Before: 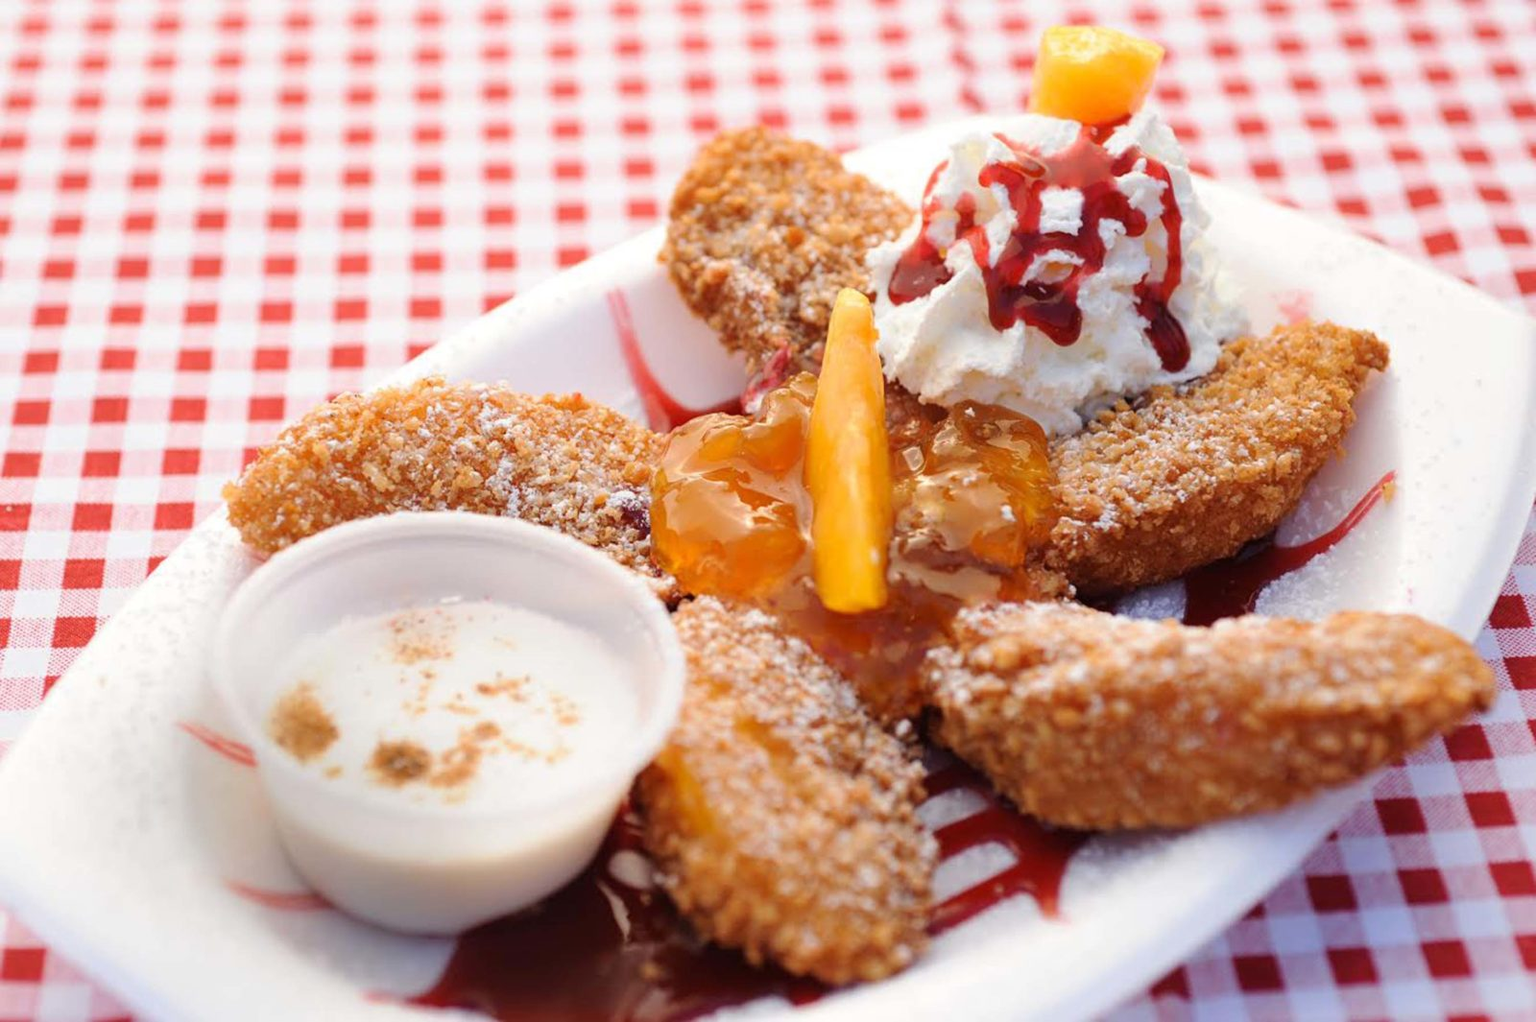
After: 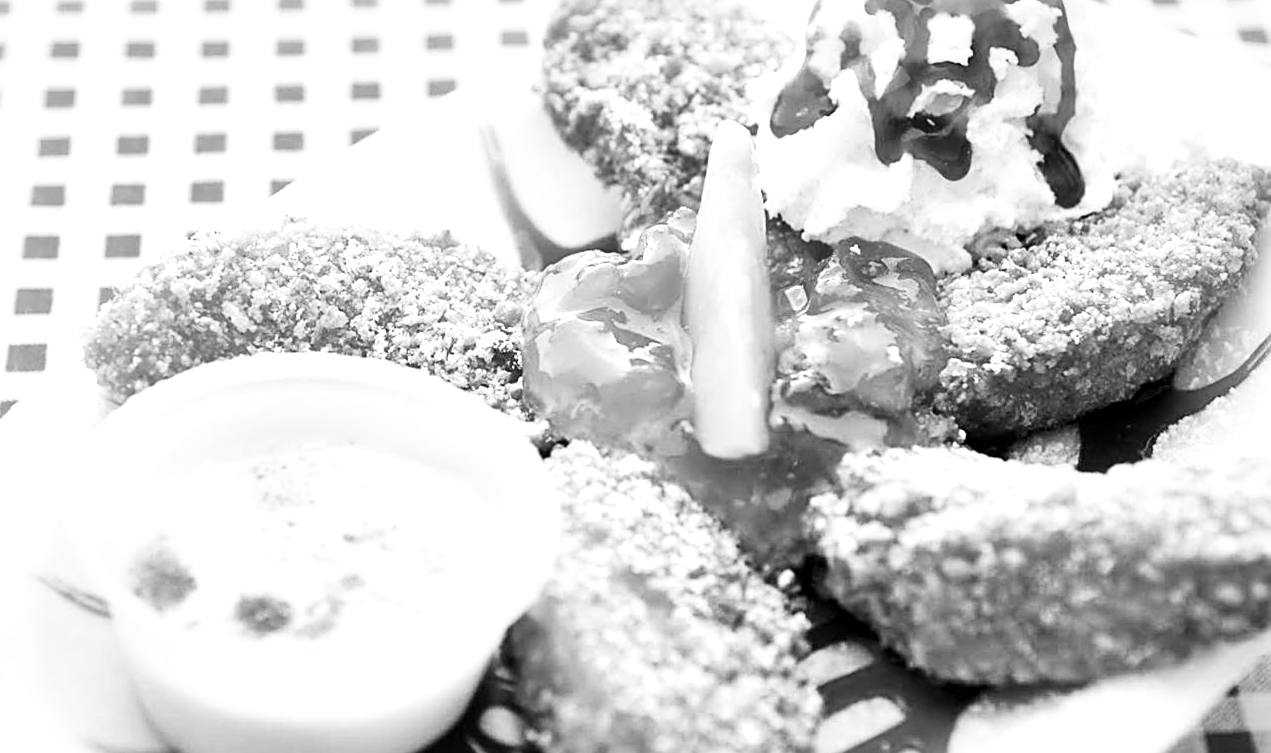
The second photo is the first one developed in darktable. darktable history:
monochrome: on, module defaults
crop: left 9.712%, top 16.928%, right 10.845%, bottom 12.332%
sharpen: on, module defaults
local contrast: mode bilateral grid, contrast 20, coarseness 50, detail 171%, midtone range 0.2
color balance: contrast fulcrum 17.78%
base curve: curves: ch0 [(0, 0) (0.007, 0.004) (0.027, 0.03) (0.046, 0.07) (0.207, 0.54) (0.442, 0.872) (0.673, 0.972) (1, 1)], preserve colors none
